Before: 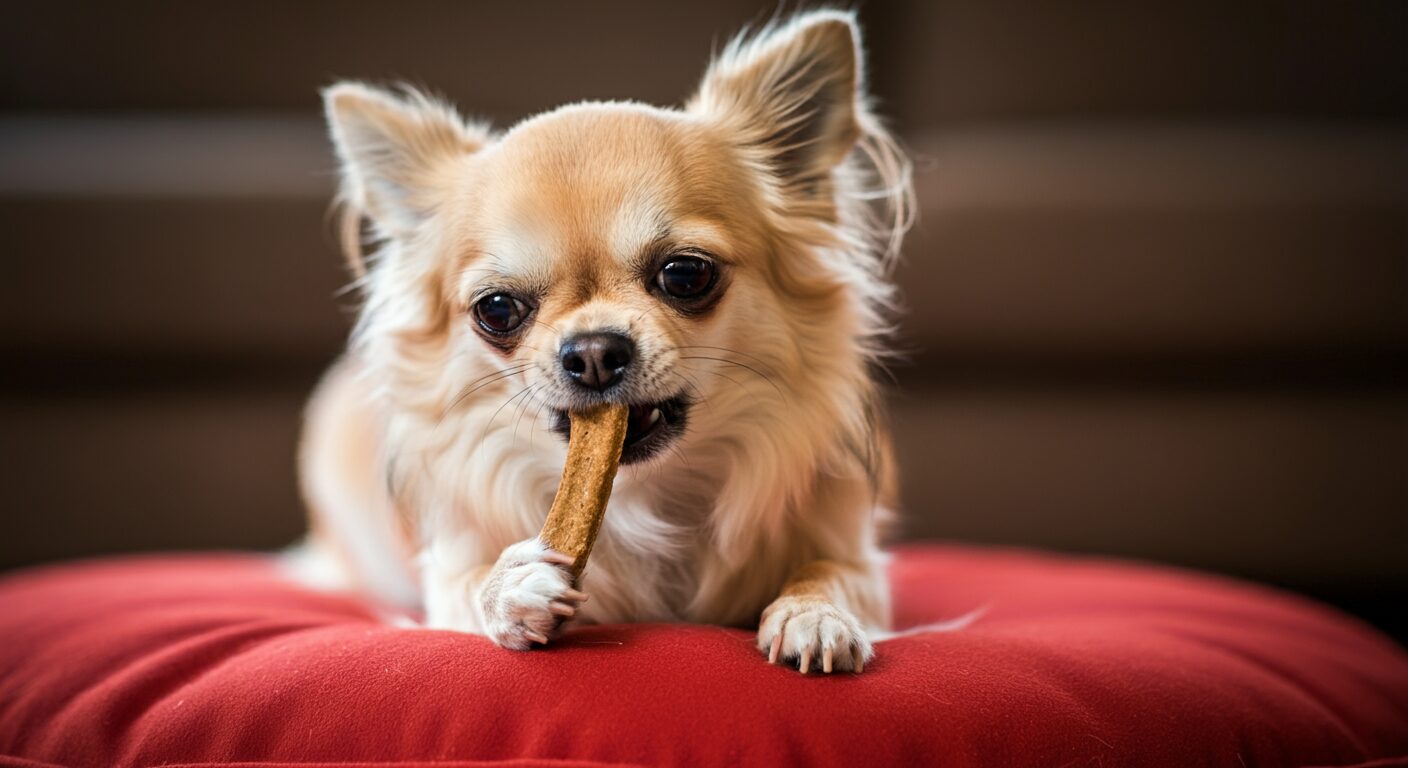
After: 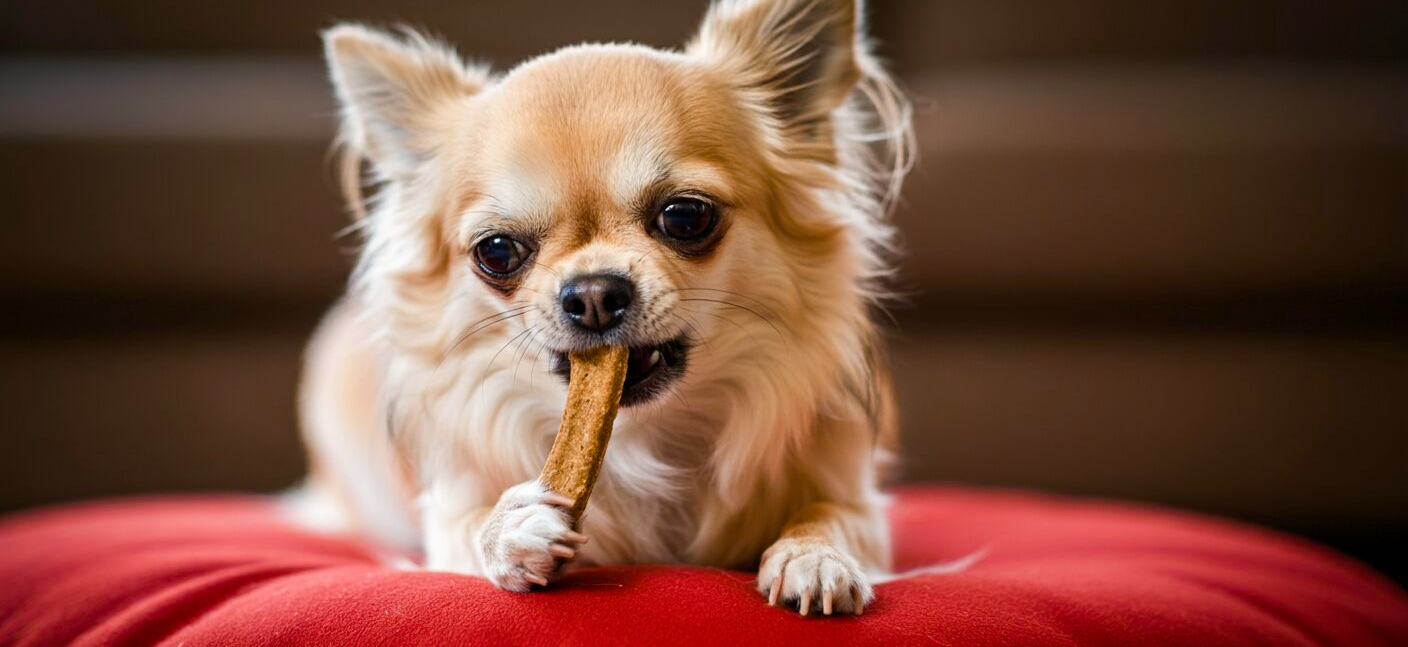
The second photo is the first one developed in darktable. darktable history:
color balance rgb: highlights gain › chroma 0.268%, highlights gain › hue 331.79°, linear chroma grading › global chroma 15.449%, perceptual saturation grading › global saturation 0.104%, perceptual saturation grading › highlights -19.939%, perceptual saturation grading › shadows 19.829%
crop: top 7.573%, bottom 8.116%
